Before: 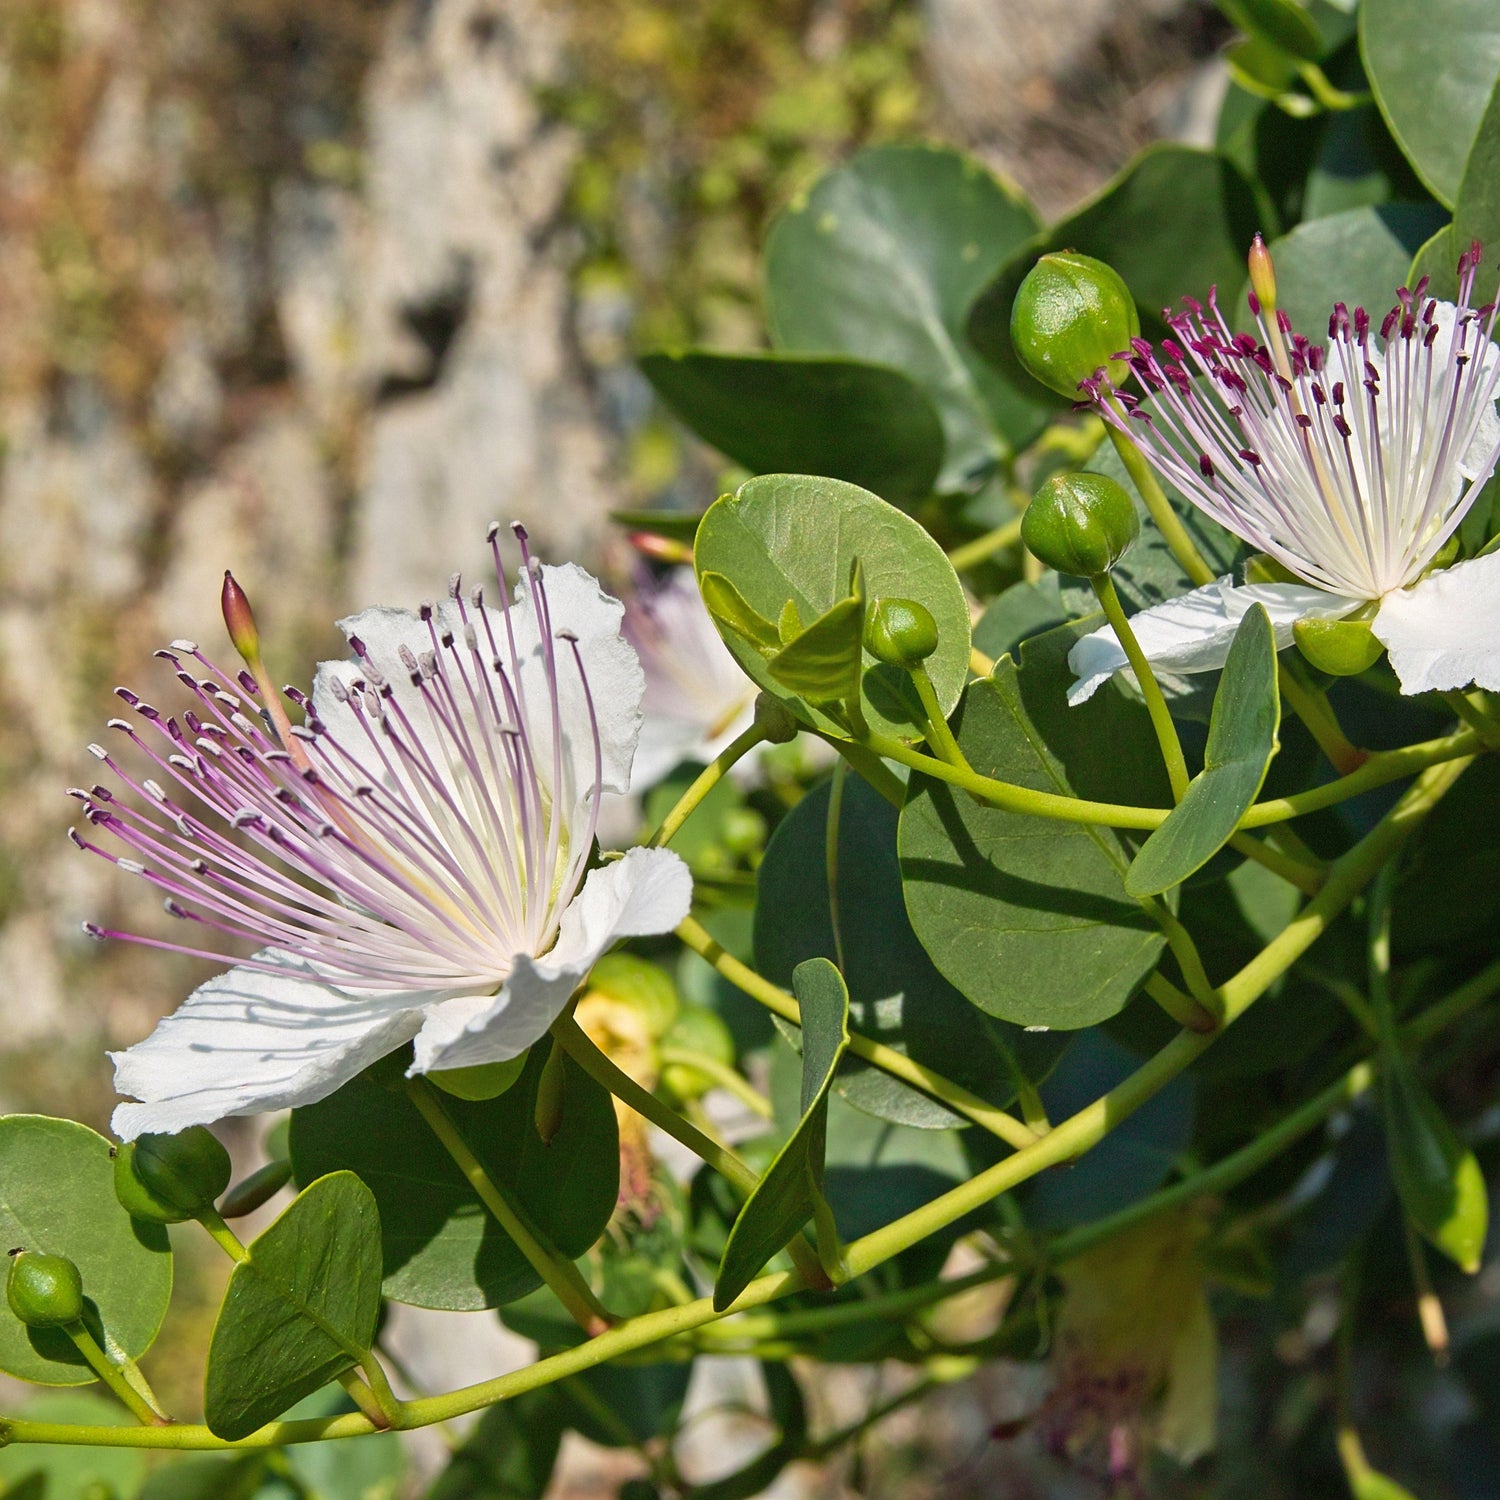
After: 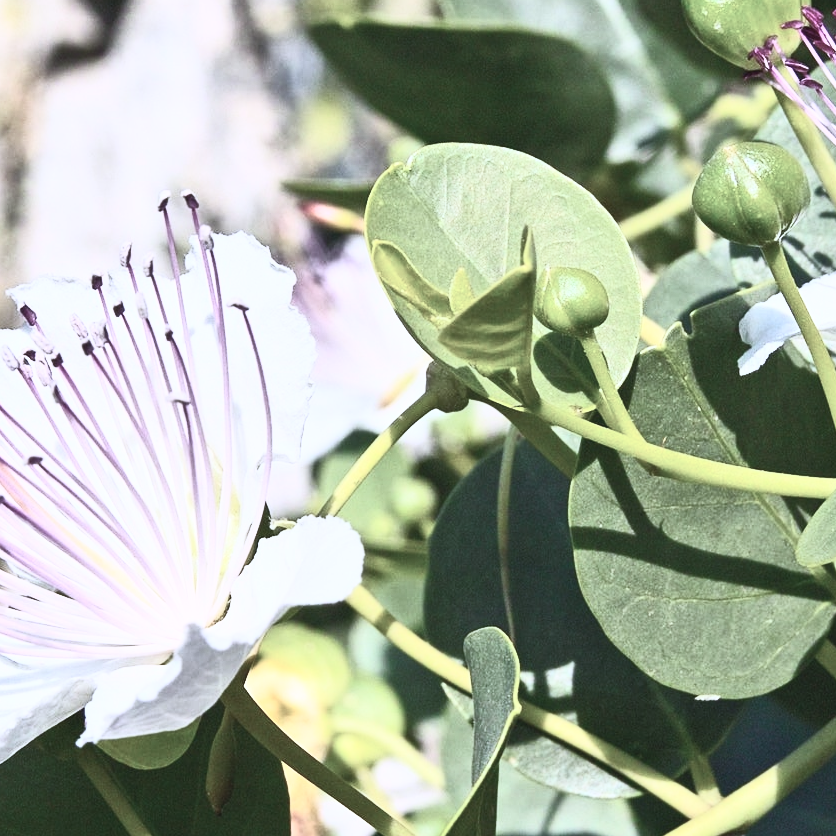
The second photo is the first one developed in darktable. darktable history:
color calibration: illuminant as shot in camera, x 0.379, y 0.396, temperature 4129.55 K, saturation algorithm version 1 (2020)
crop and rotate: left 21.984%, top 22.117%, right 22.249%, bottom 22.095%
contrast brightness saturation: contrast 0.581, brightness 0.567, saturation -0.338
